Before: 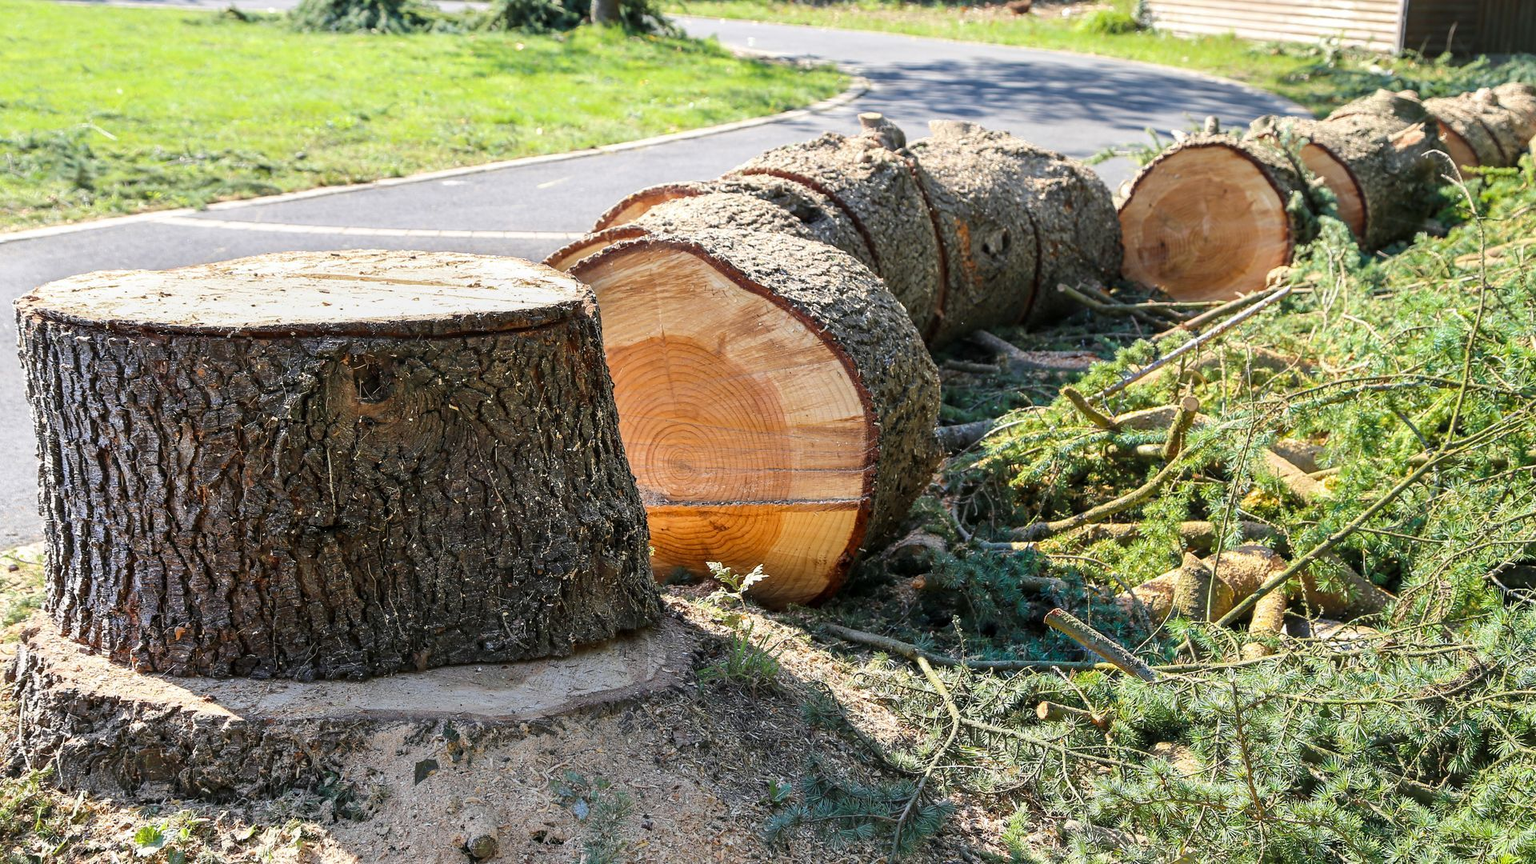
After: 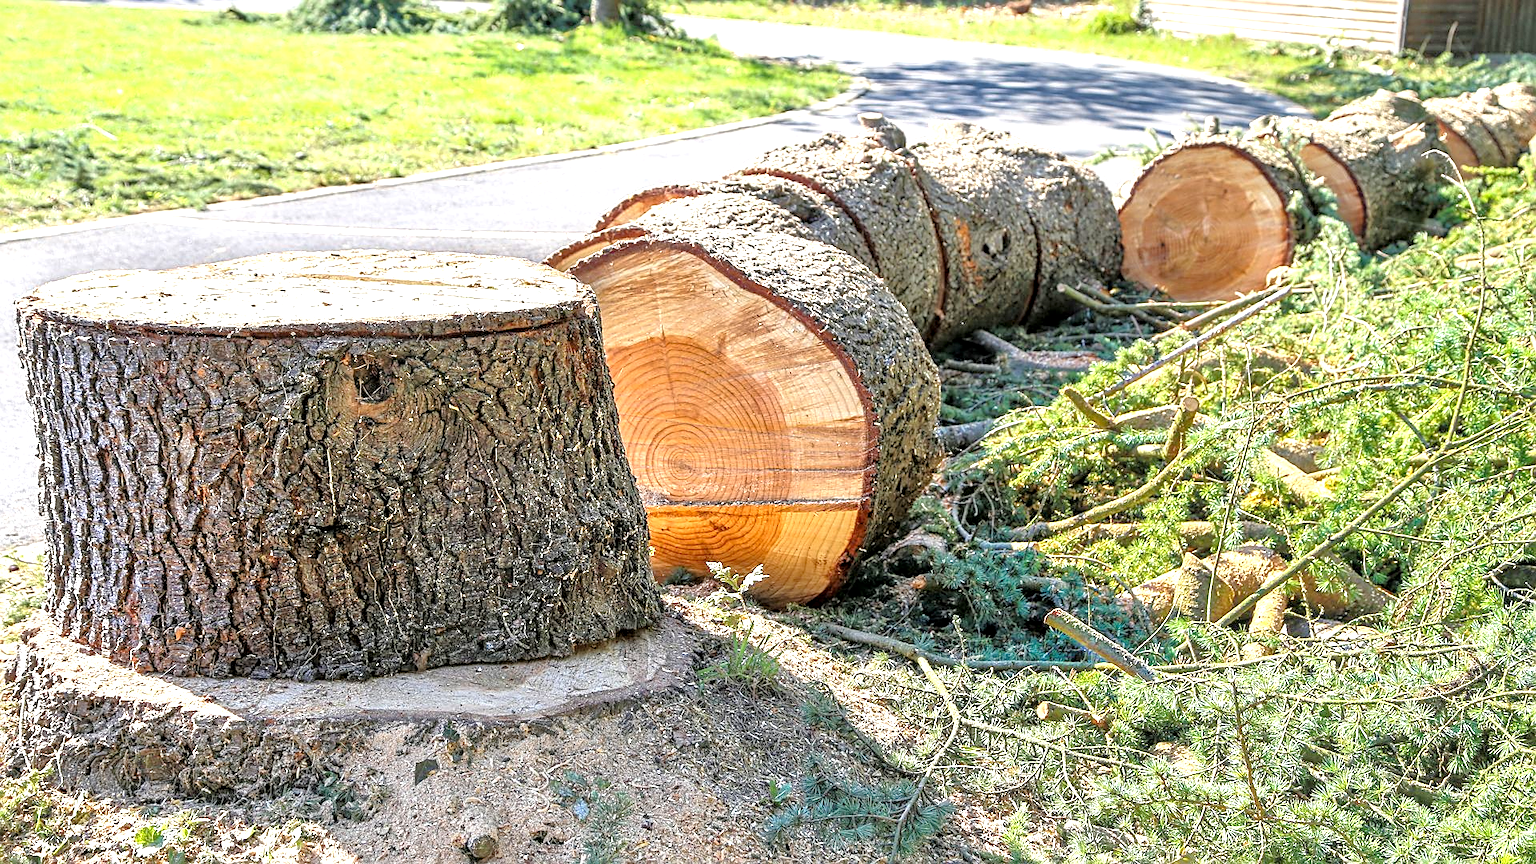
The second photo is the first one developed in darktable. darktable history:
sharpen: on, module defaults
exposure: exposure 0.559 EV, compensate highlight preservation false
tone equalizer: -7 EV 0.16 EV, -6 EV 0.573 EV, -5 EV 1.12 EV, -4 EV 1.34 EV, -3 EV 1.17 EV, -2 EV 0.6 EV, -1 EV 0.145 EV, mask exposure compensation -0.507 EV
local contrast: detail 130%
